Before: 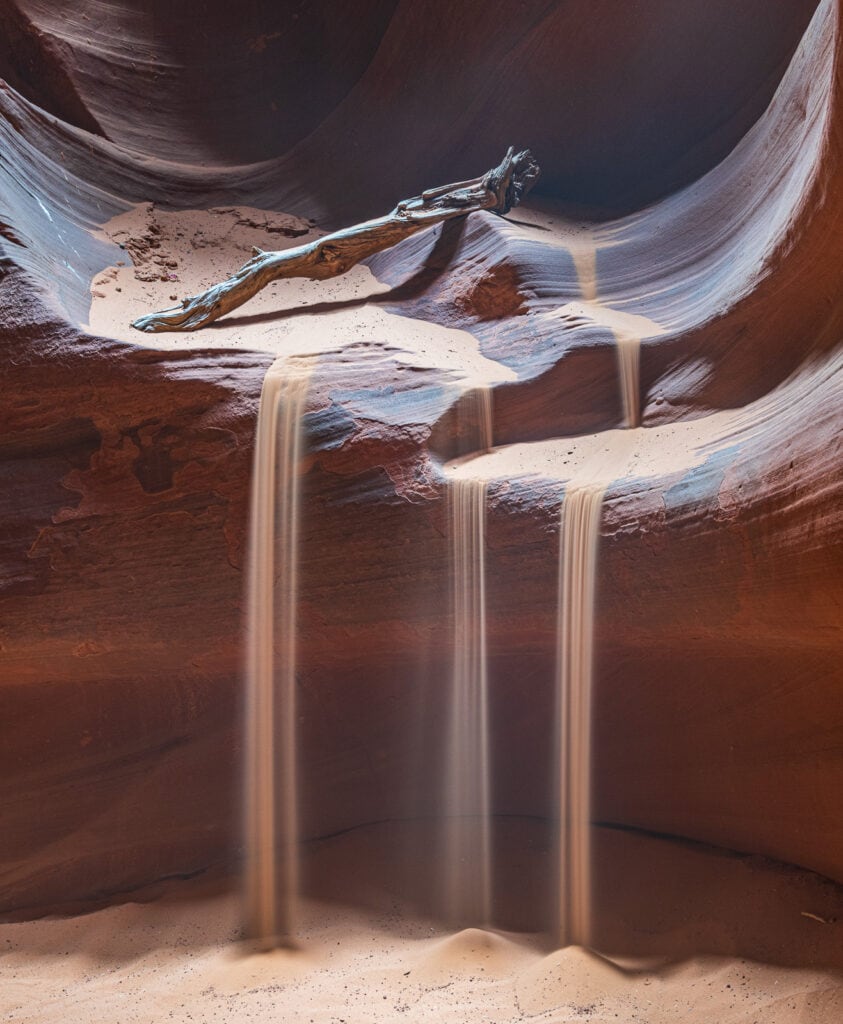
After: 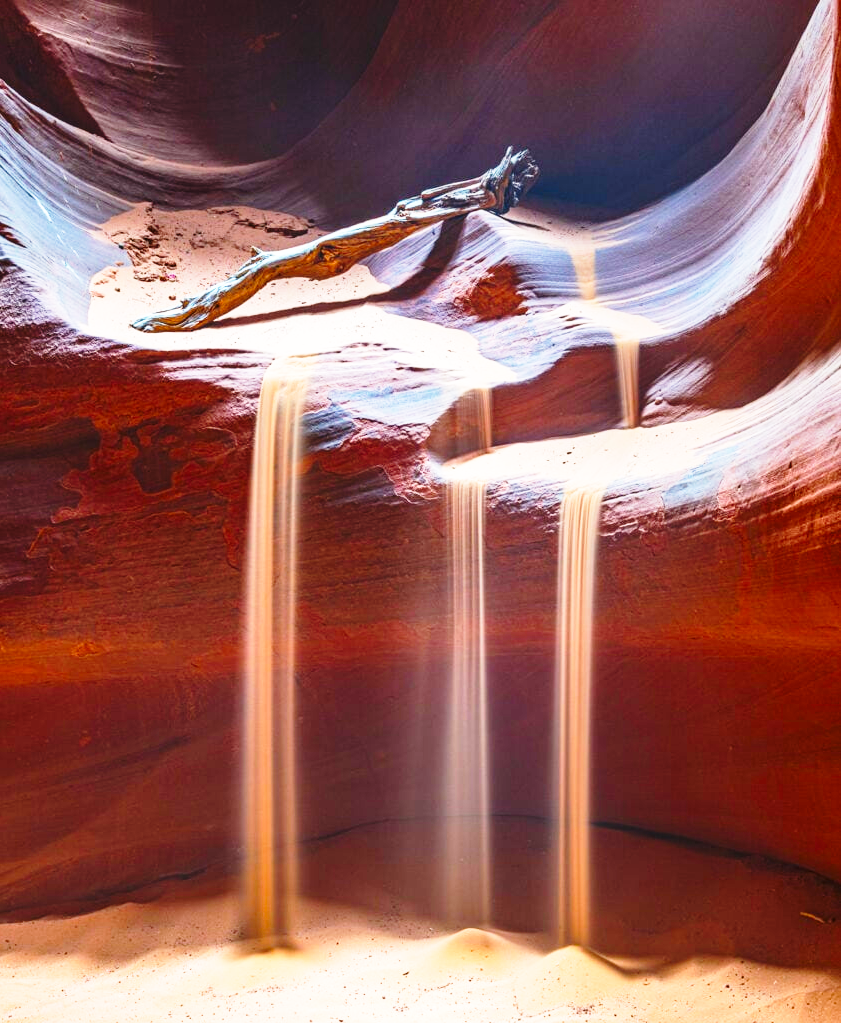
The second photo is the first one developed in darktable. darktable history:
crop and rotate: left 0.126%
base curve: curves: ch0 [(0, 0) (0.026, 0.03) (0.109, 0.232) (0.351, 0.748) (0.669, 0.968) (1, 1)], preserve colors none
color balance rgb: linear chroma grading › global chroma 15%, perceptual saturation grading › global saturation 30%
